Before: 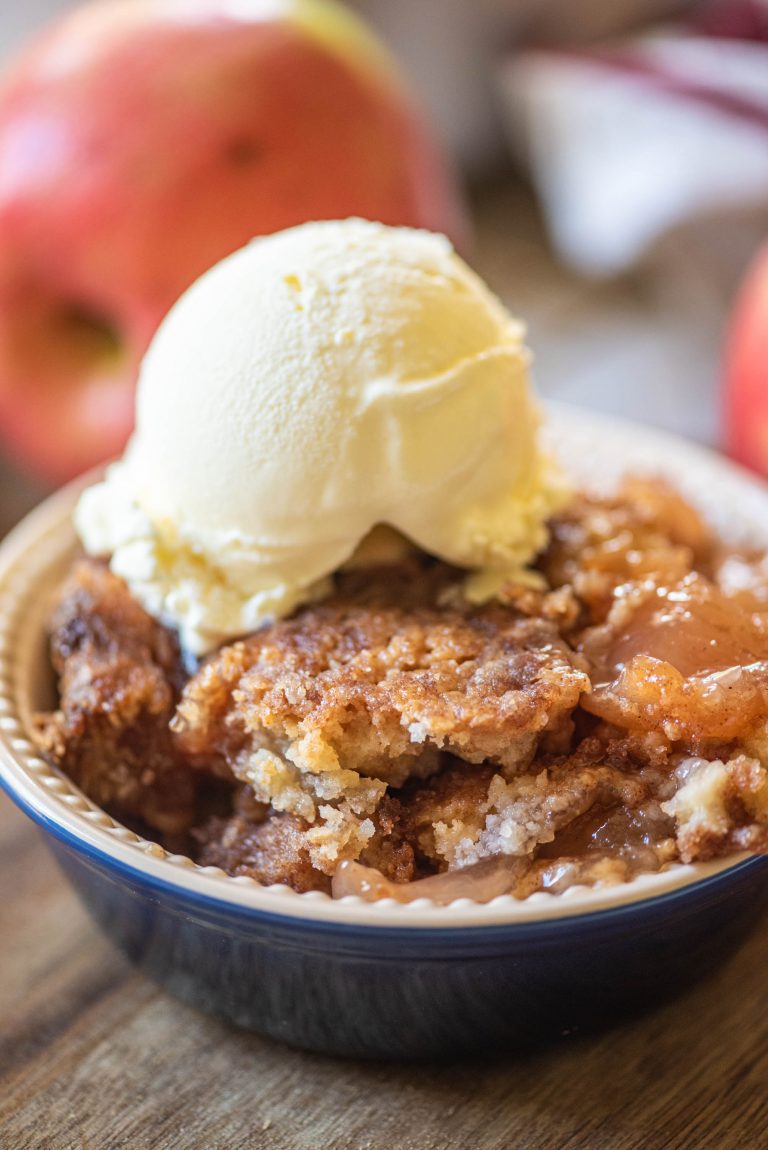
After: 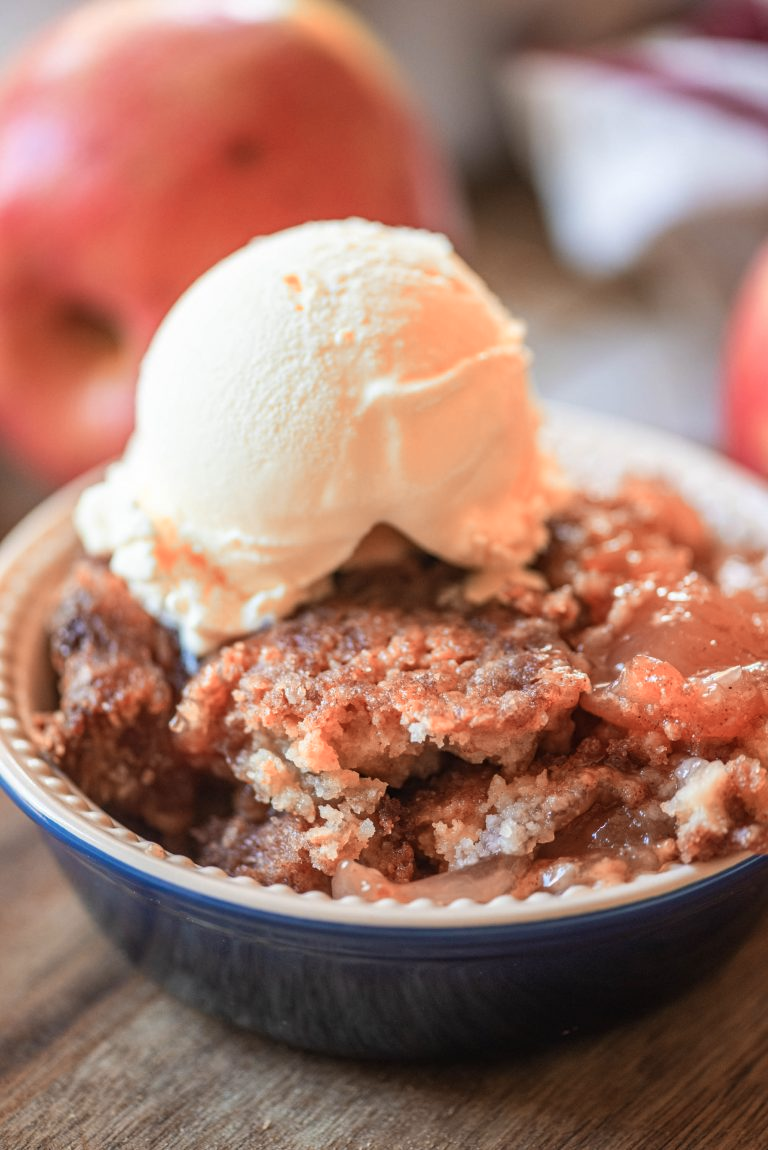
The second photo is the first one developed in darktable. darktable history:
color zones: curves: ch2 [(0, 0.5) (0.084, 0.497) (0.323, 0.335) (0.4, 0.497) (1, 0.5)]
